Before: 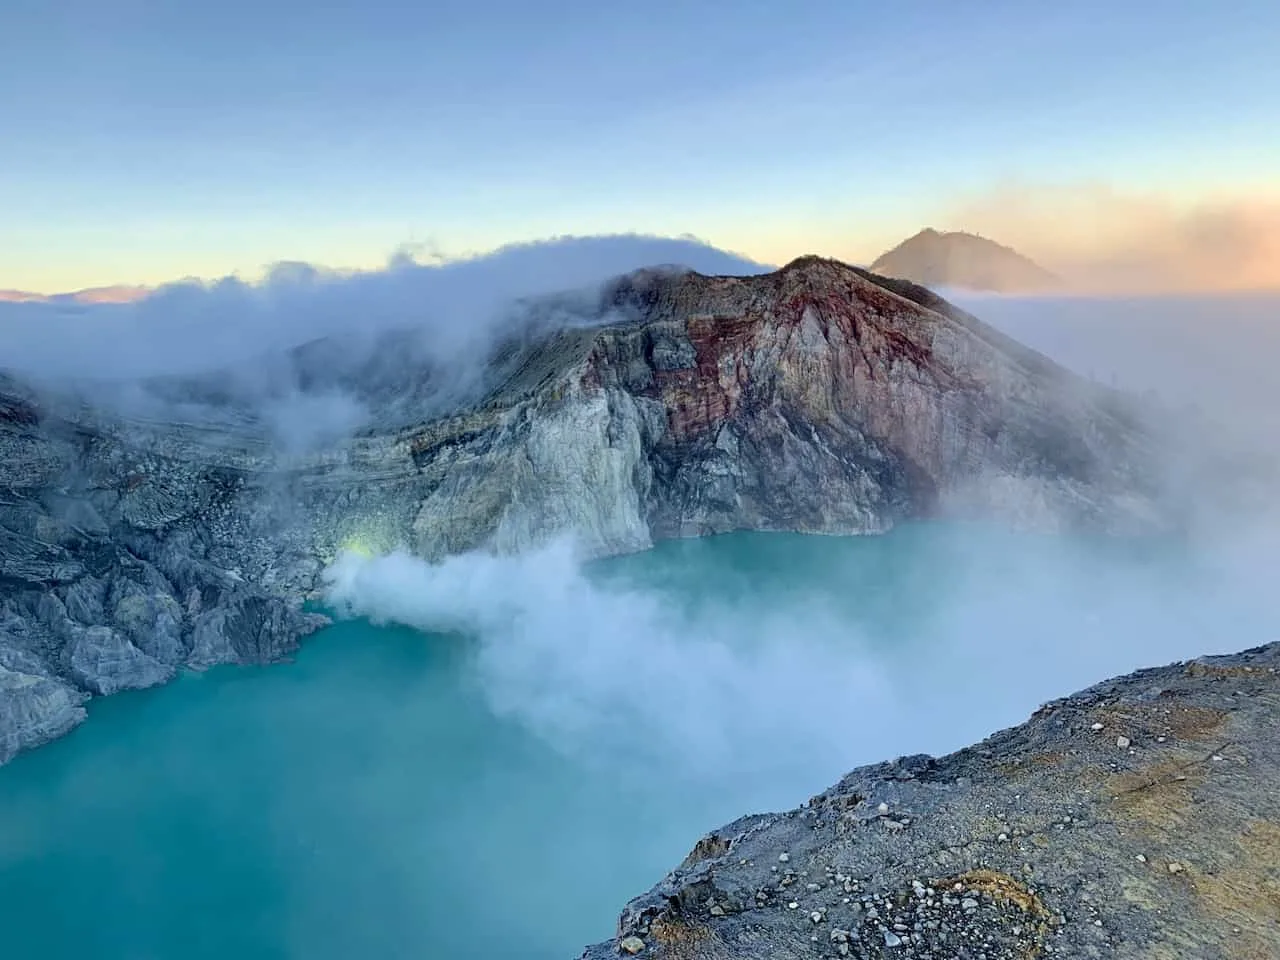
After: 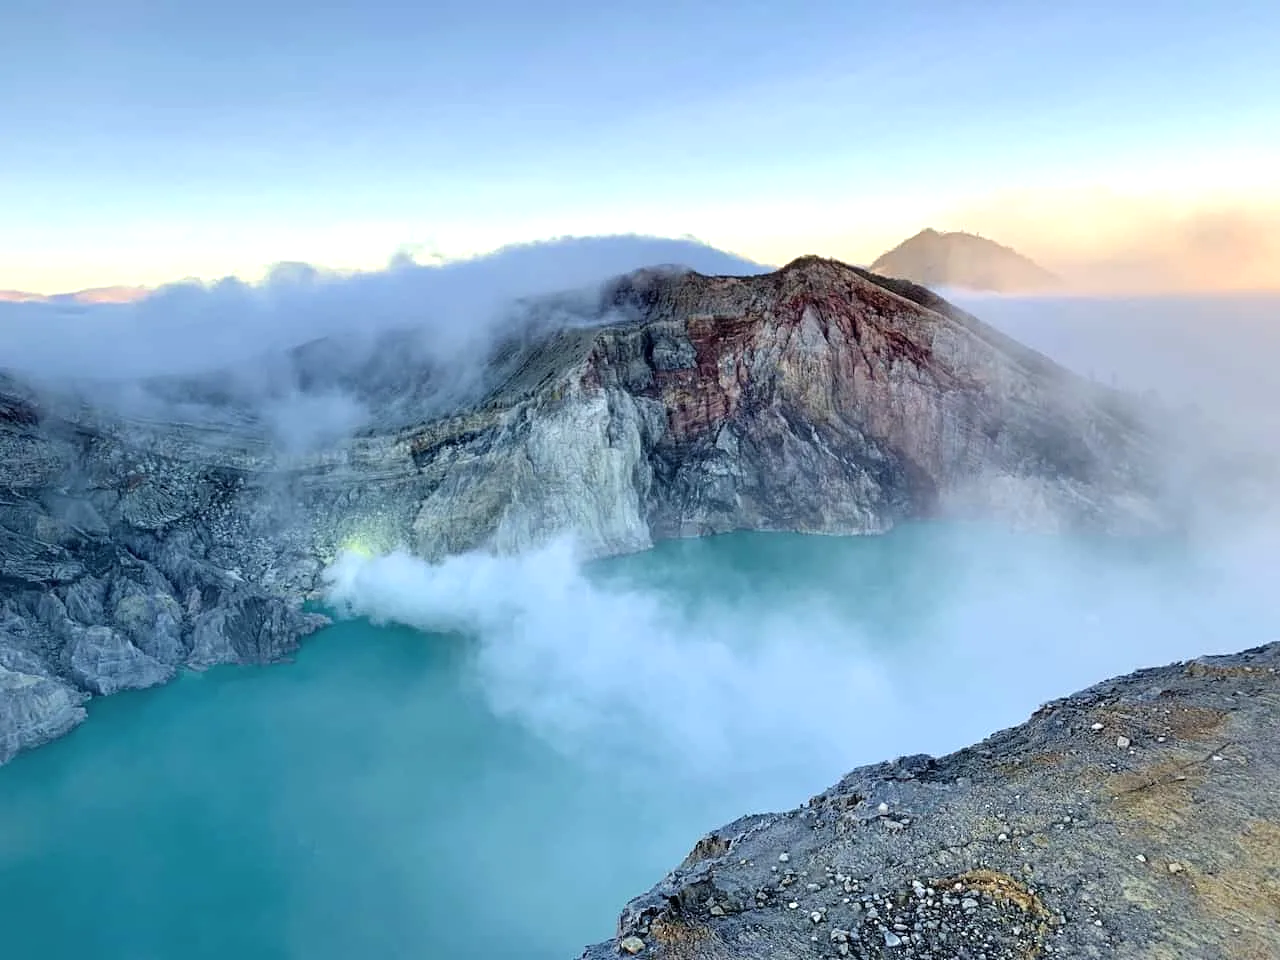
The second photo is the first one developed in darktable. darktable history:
tone equalizer: -8 EV -0.406 EV, -7 EV -0.425 EV, -6 EV -0.324 EV, -5 EV -0.197 EV, -3 EV 0.212 EV, -2 EV 0.353 EV, -1 EV 0.368 EV, +0 EV 0.433 EV
contrast brightness saturation: saturation -0.05
